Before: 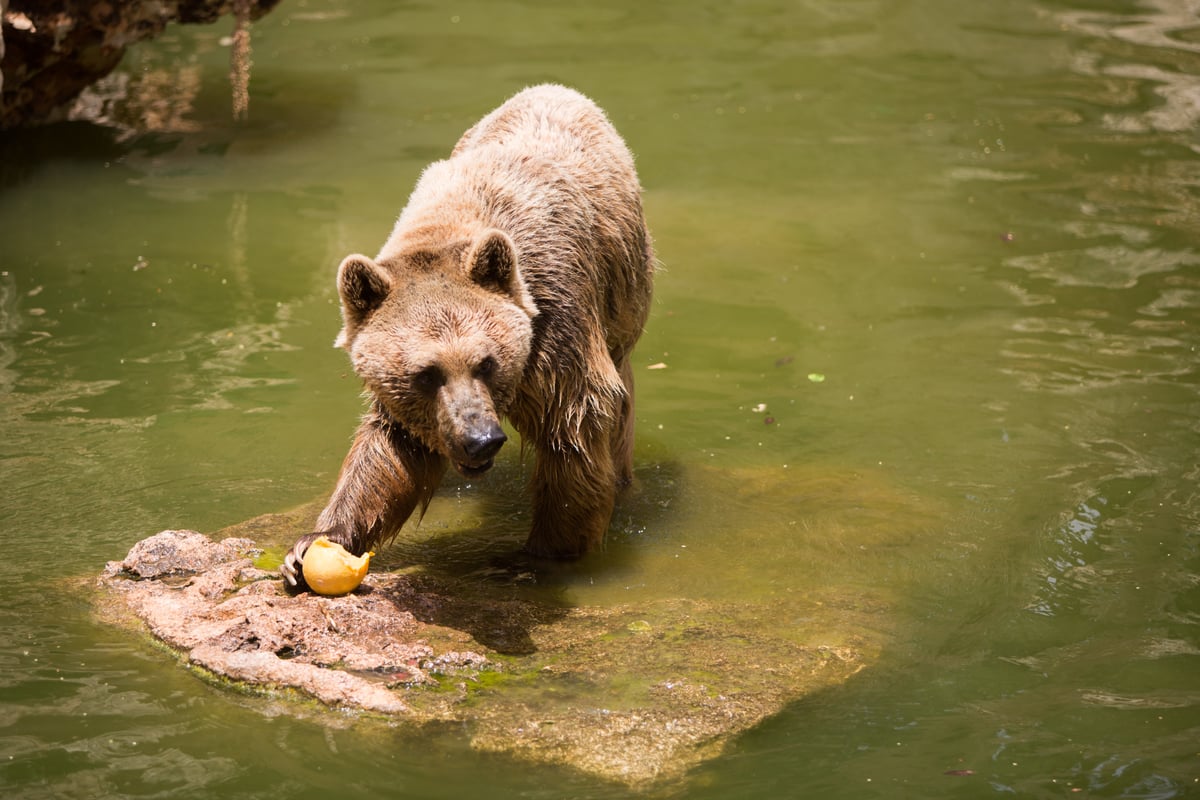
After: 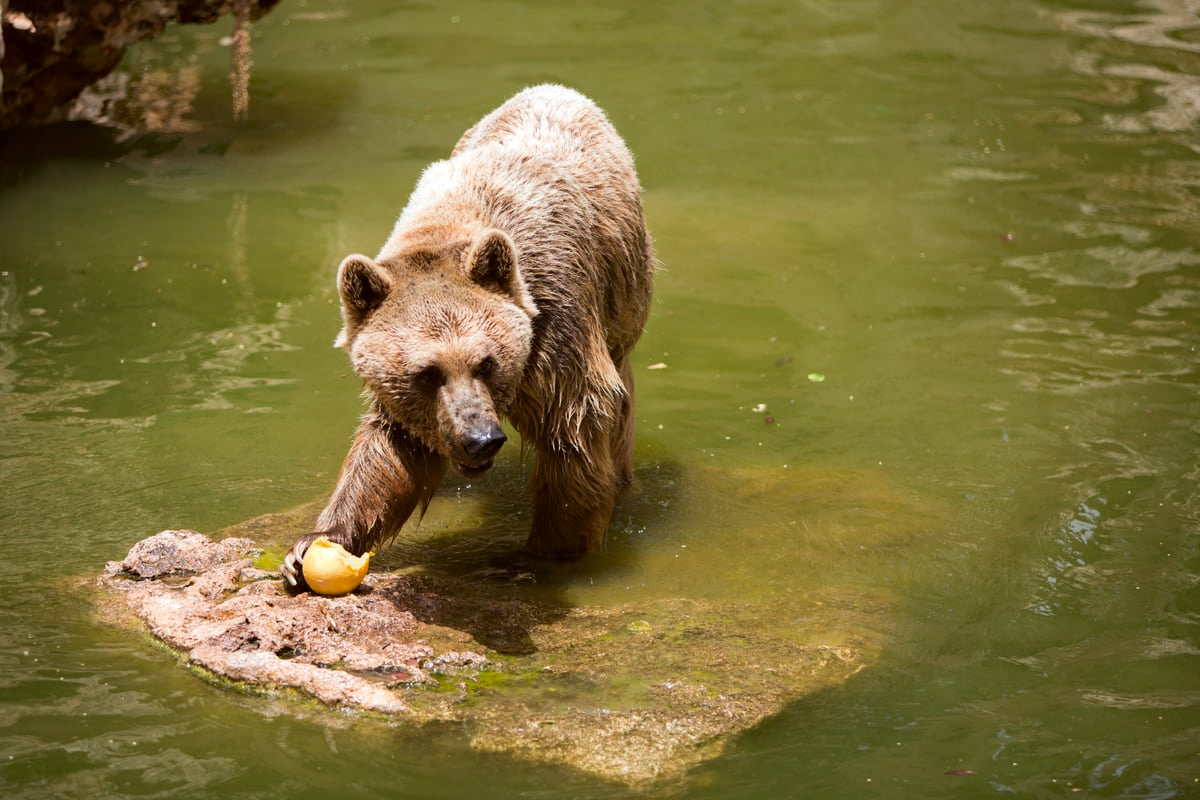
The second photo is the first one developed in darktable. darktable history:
color correction: highlights a* -2.81, highlights b* -2.56, shadows a* 2.21, shadows b* 3
haze removal: compatibility mode true, adaptive false
